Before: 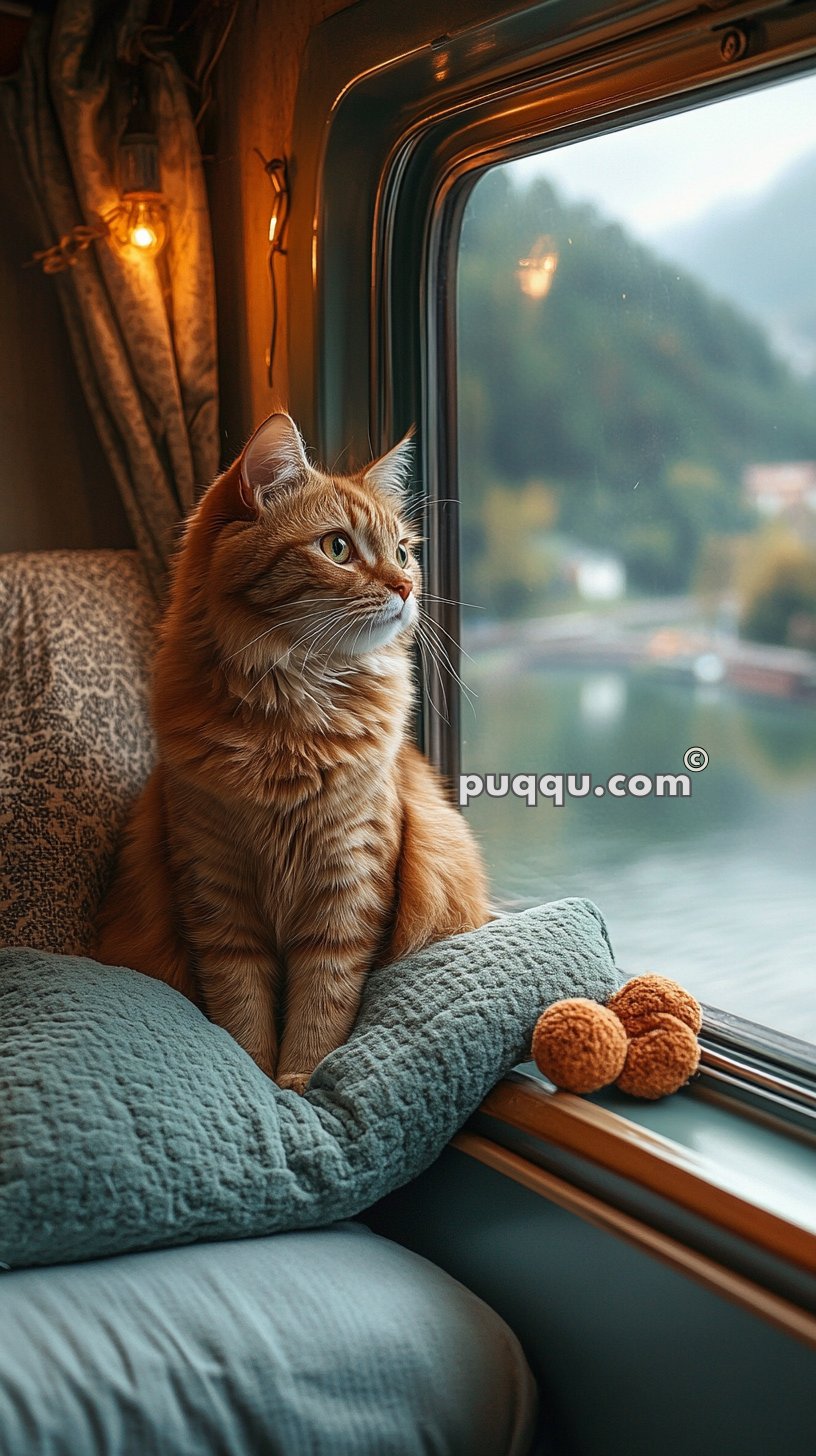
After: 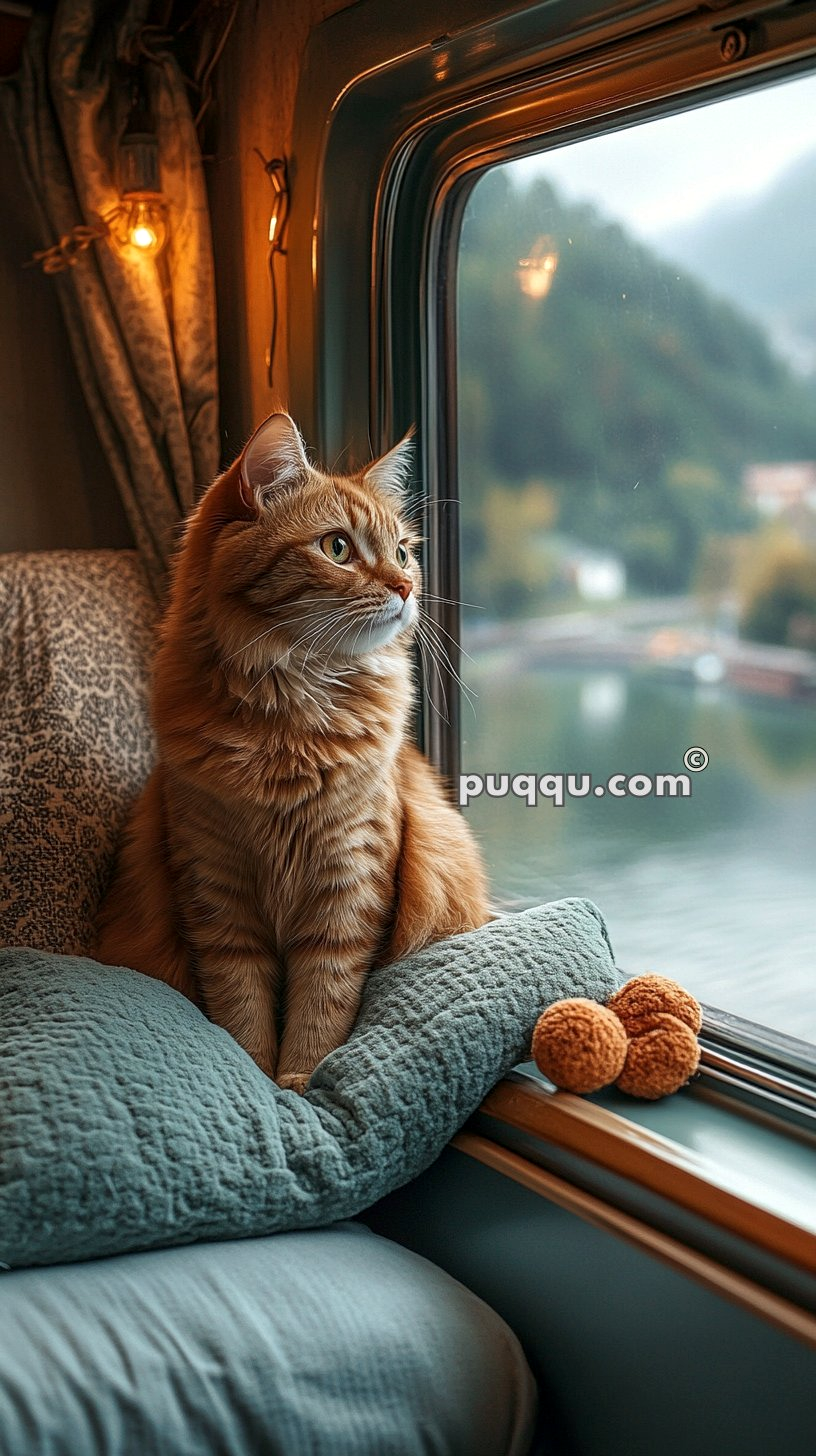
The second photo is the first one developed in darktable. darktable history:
local contrast: highlights 102%, shadows 102%, detail 120%, midtone range 0.2
